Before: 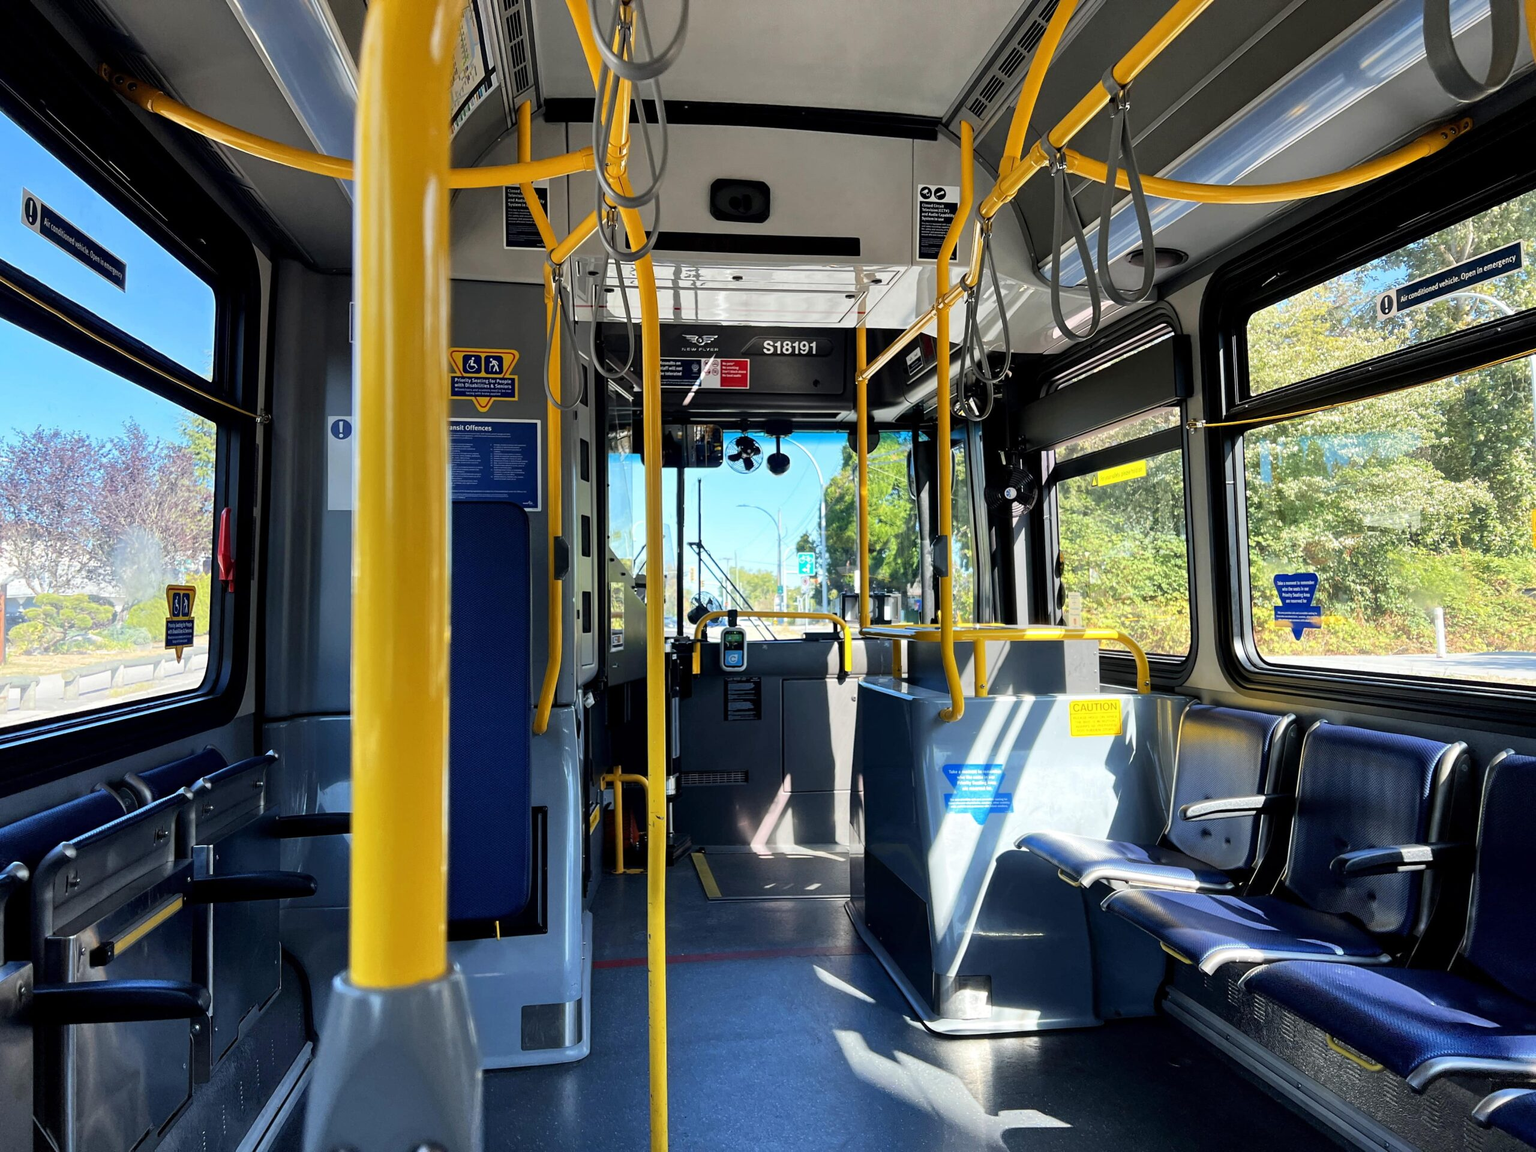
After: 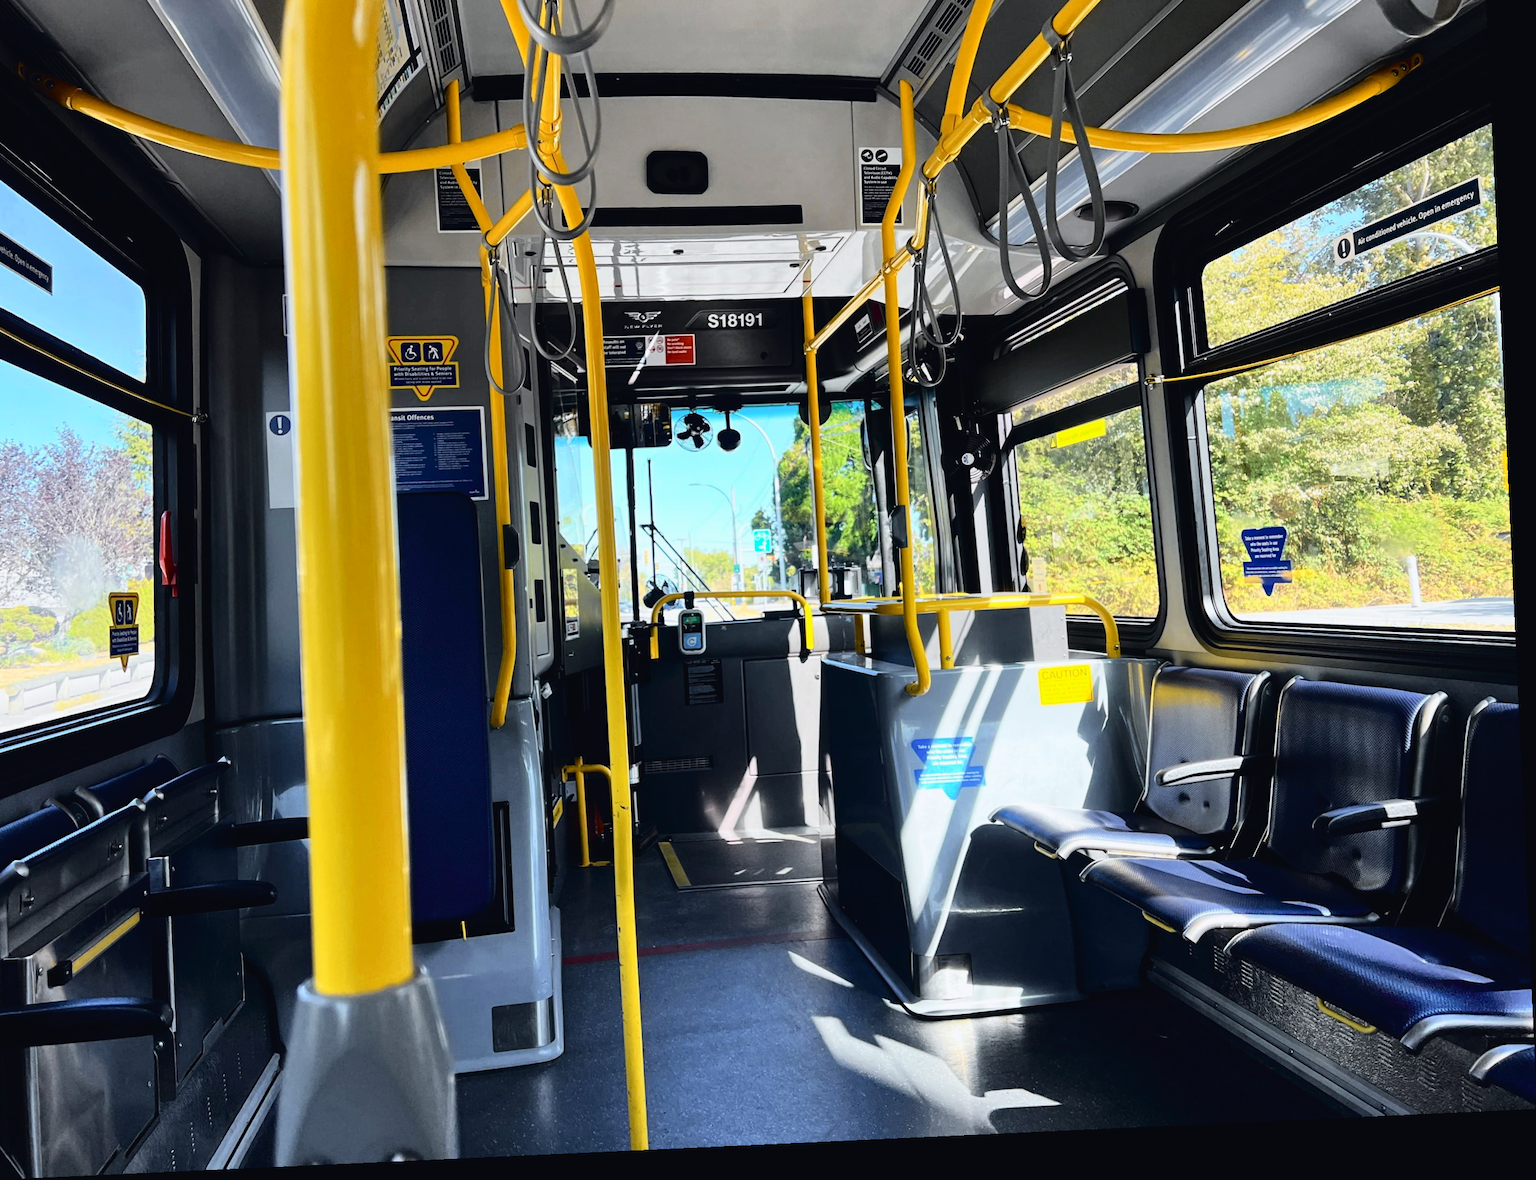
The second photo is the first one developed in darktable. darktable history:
crop and rotate: angle 2.64°, left 5.543%, top 5.687%
tone curve: curves: ch0 [(0, 0.023) (0.104, 0.058) (0.21, 0.162) (0.469, 0.524) (0.579, 0.65) (0.725, 0.8) (0.858, 0.903) (1, 0.974)]; ch1 [(0, 0) (0.414, 0.395) (0.447, 0.447) (0.502, 0.501) (0.521, 0.512) (0.566, 0.566) (0.618, 0.61) (0.654, 0.642) (1, 1)]; ch2 [(0, 0) (0.369, 0.388) (0.437, 0.453) (0.492, 0.485) (0.524, 0.508) (0.553, 0.566) (0.583, 0.608) (1, 1)], color space Lab, independent channels, preserve colors none
